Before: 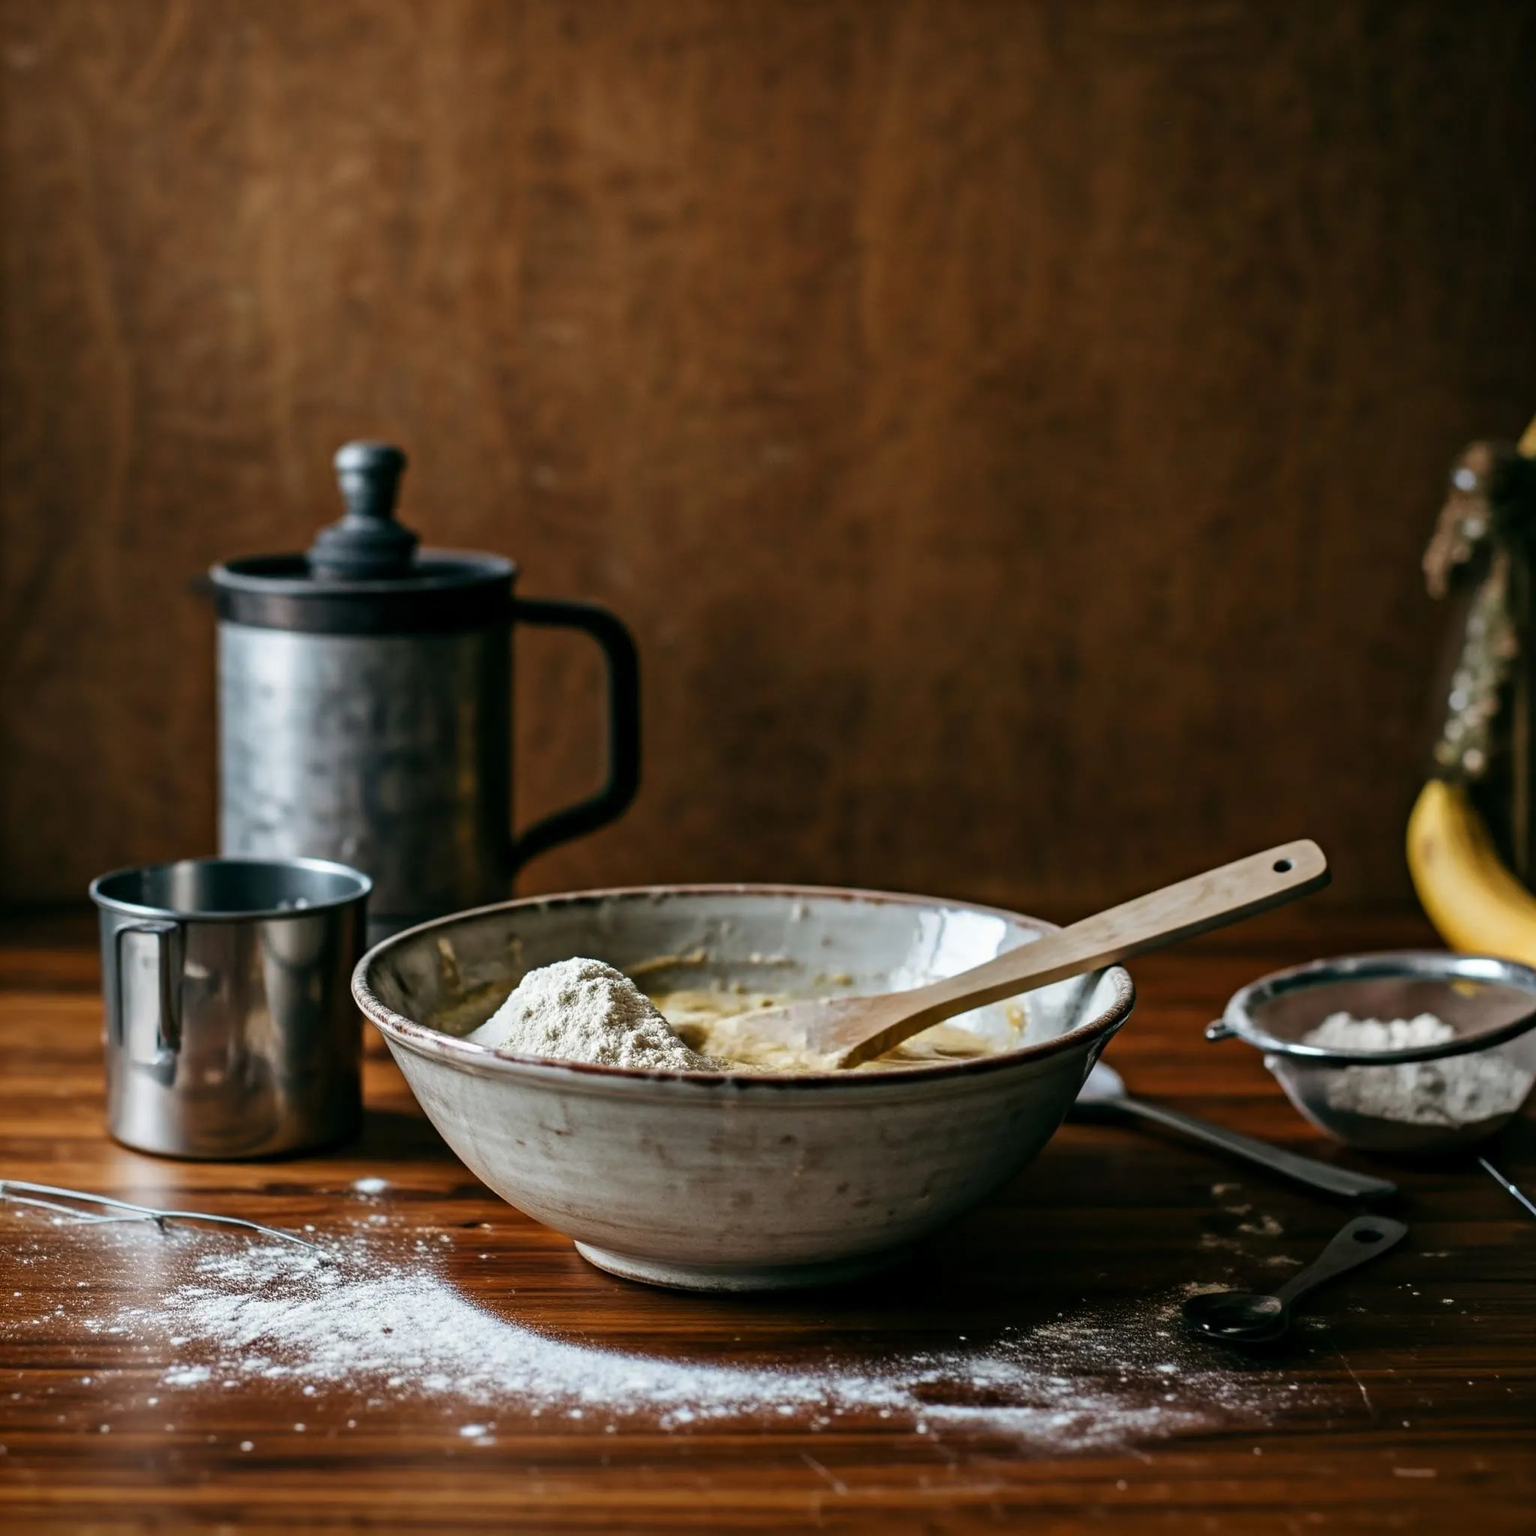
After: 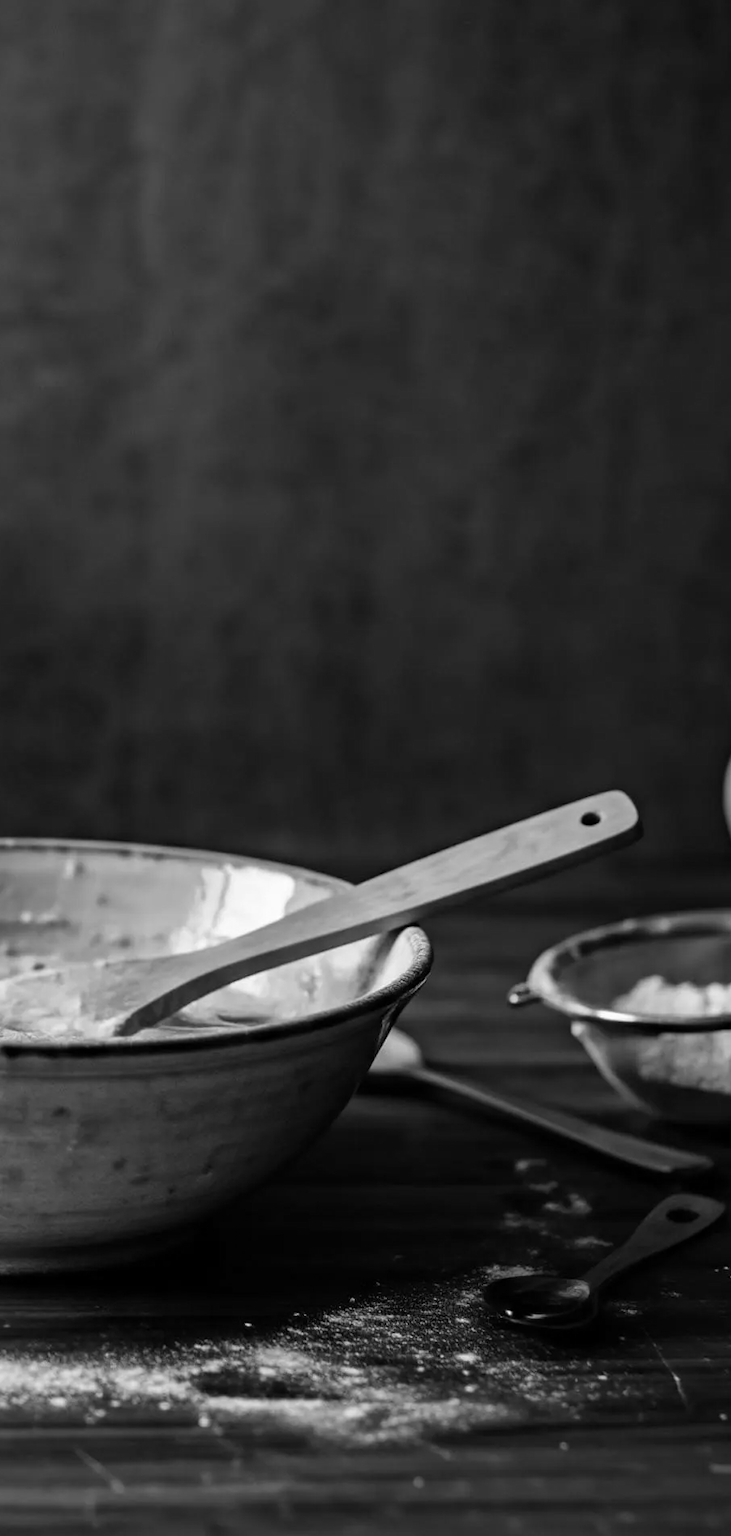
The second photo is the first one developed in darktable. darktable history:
monochrome: on, module defaults
crop: left 47.628%, top 6.643%, right 7.874%
white balance: red 0.982, blue 1.018
